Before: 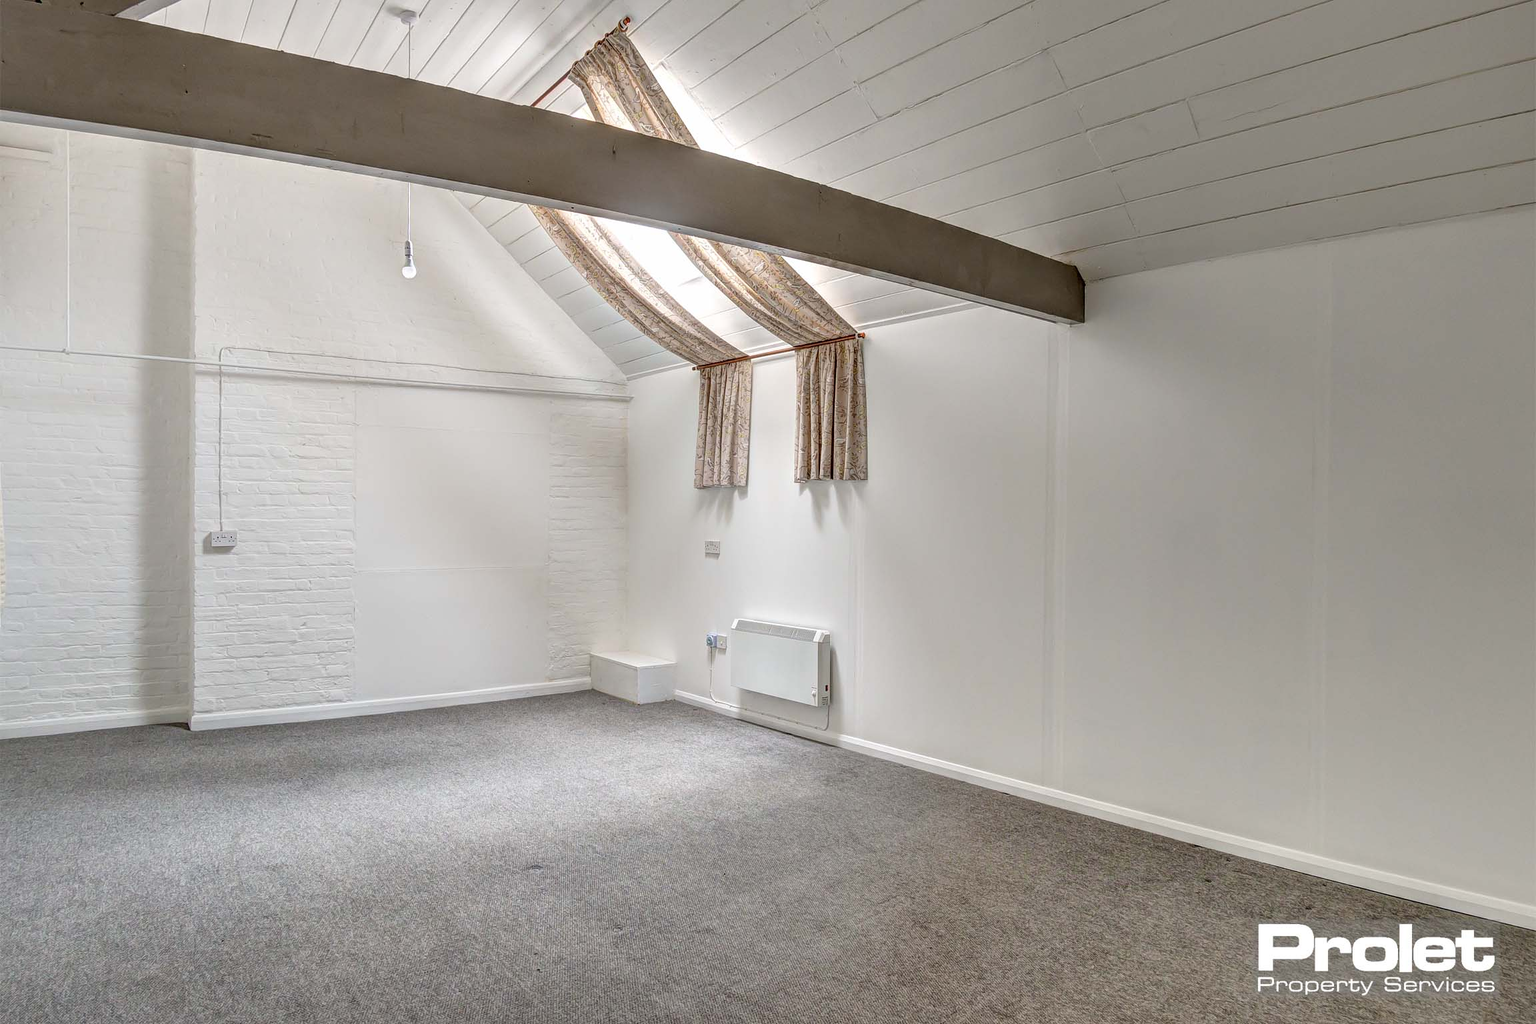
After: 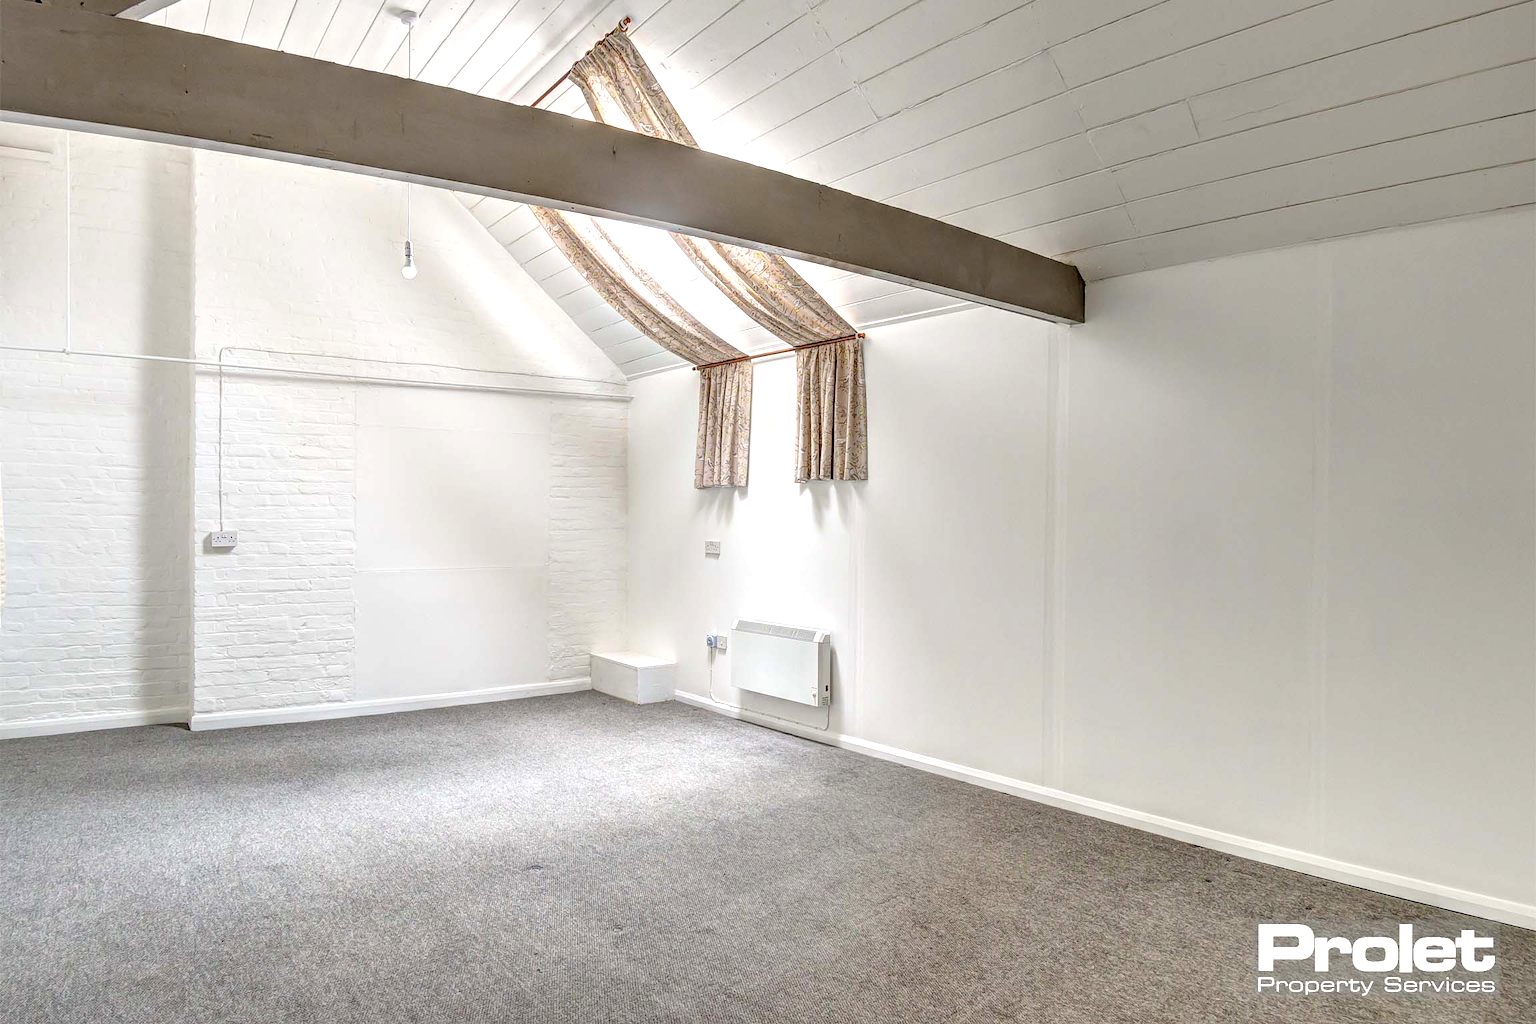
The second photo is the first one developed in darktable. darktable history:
exposure: exposure 0.524 EV, compensate highlight preservation false
